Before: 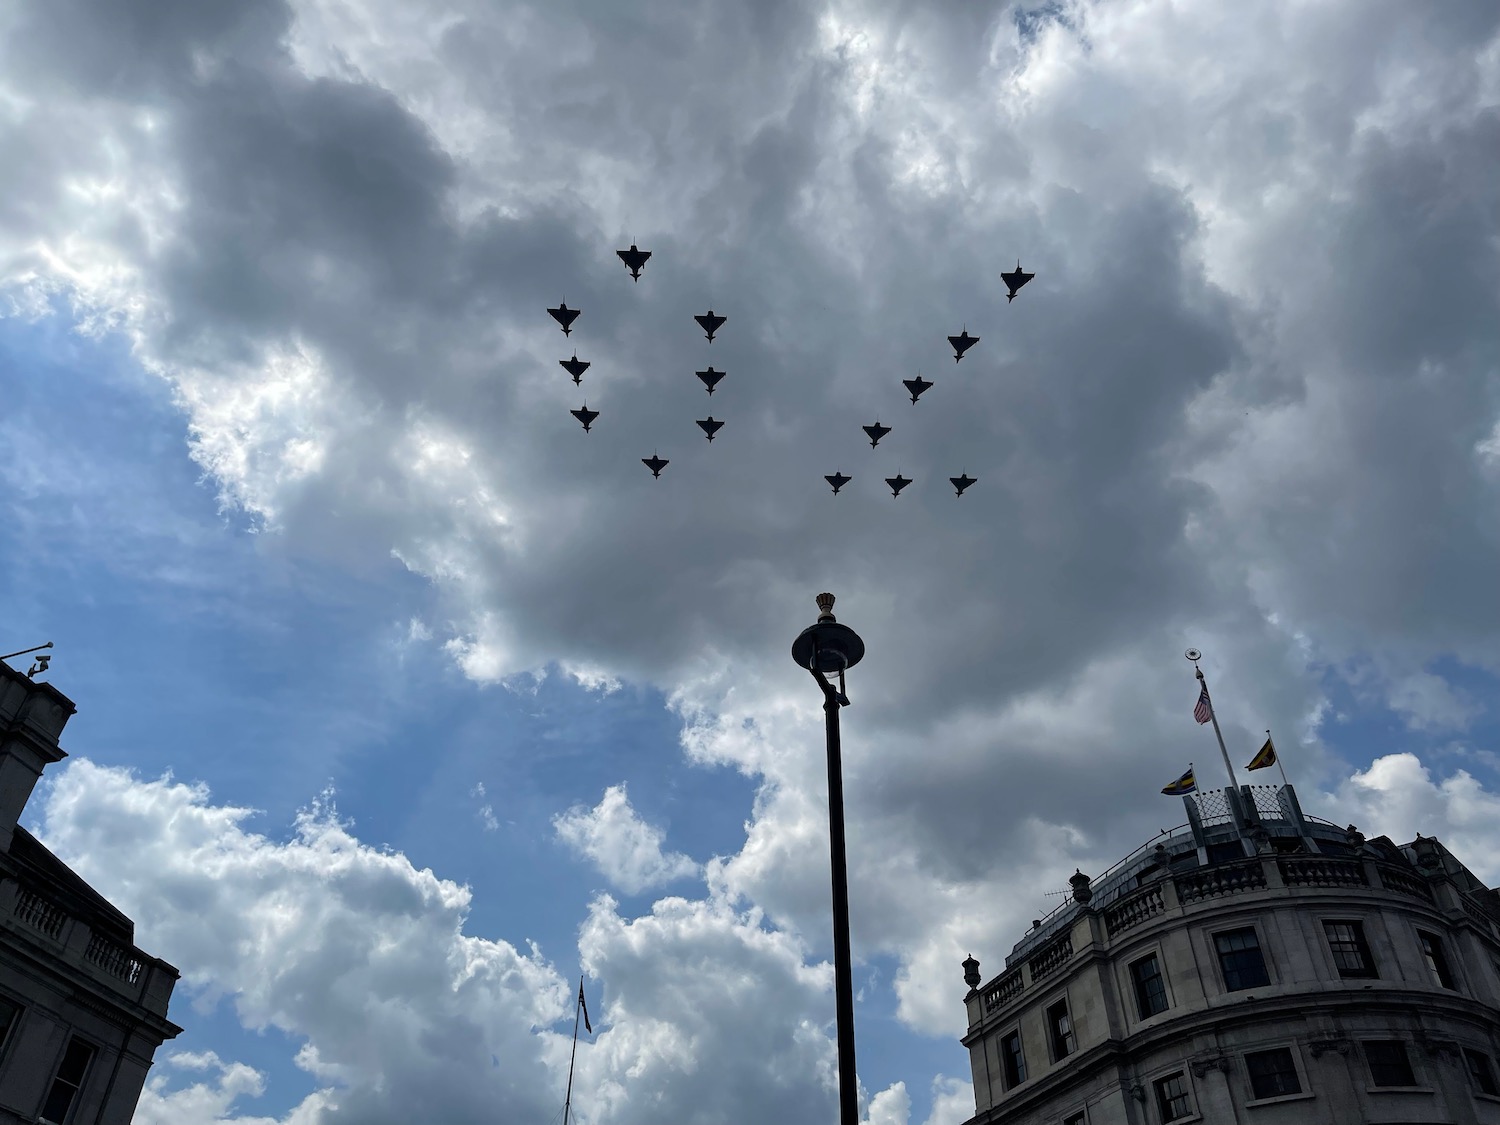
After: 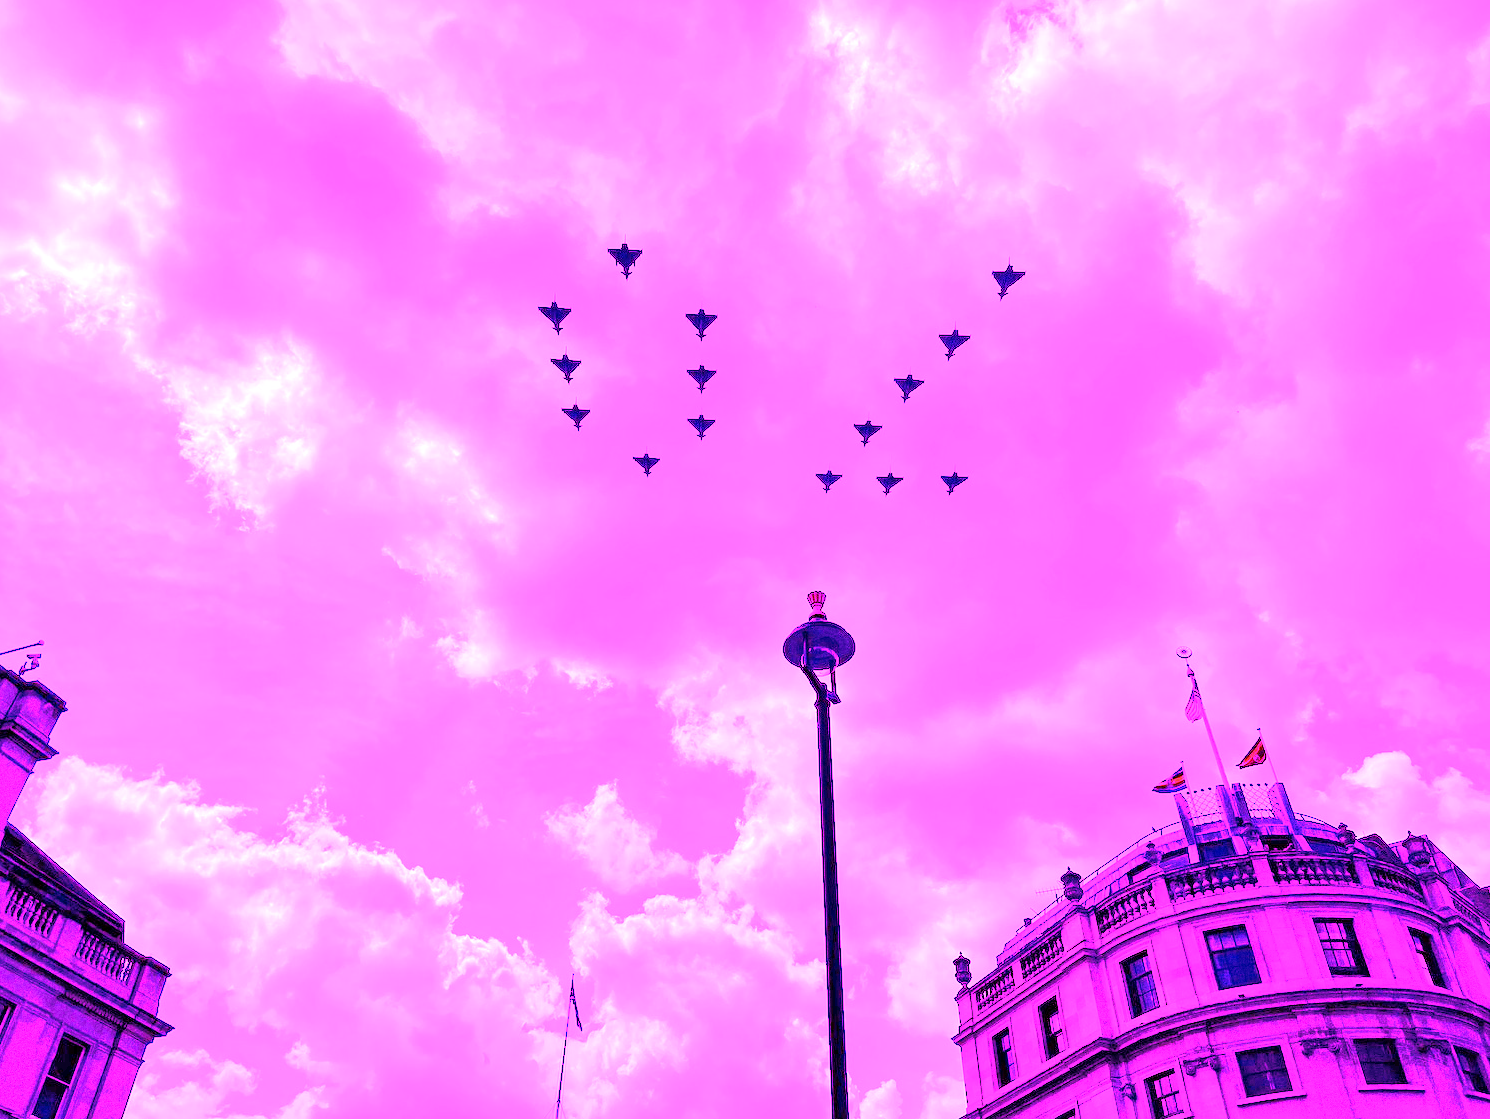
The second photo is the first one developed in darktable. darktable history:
tone equalizer: -7 EV 0.15 EV, -6 EV 0.6 EV, -5 EV 1.15 EV, -4 EV 1.33 EV, -3 EV 1.15 EV, -2 EV 0.6 EV, -1 EV 0.15 EV, mask exposure compensation -0.5 EV
crop and rotate: left 0.614%, top 0.179%, bottom 0.309%
white balance: red 8, blue 8
grain: coarseness 0.09 ISO, strength 16.61%
